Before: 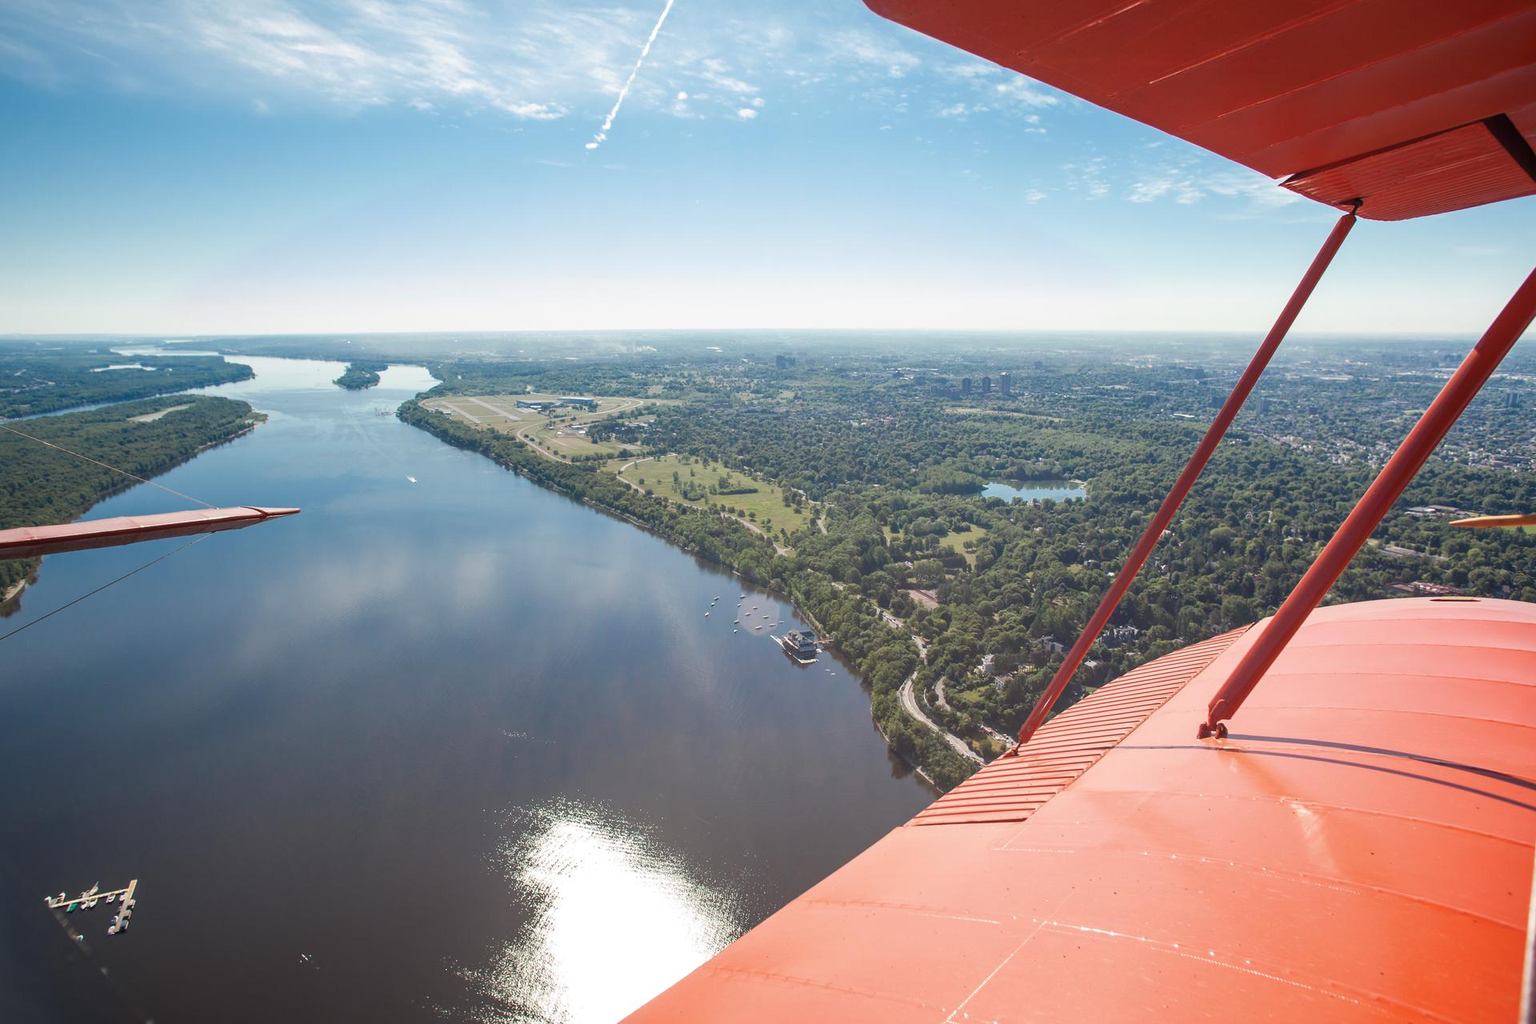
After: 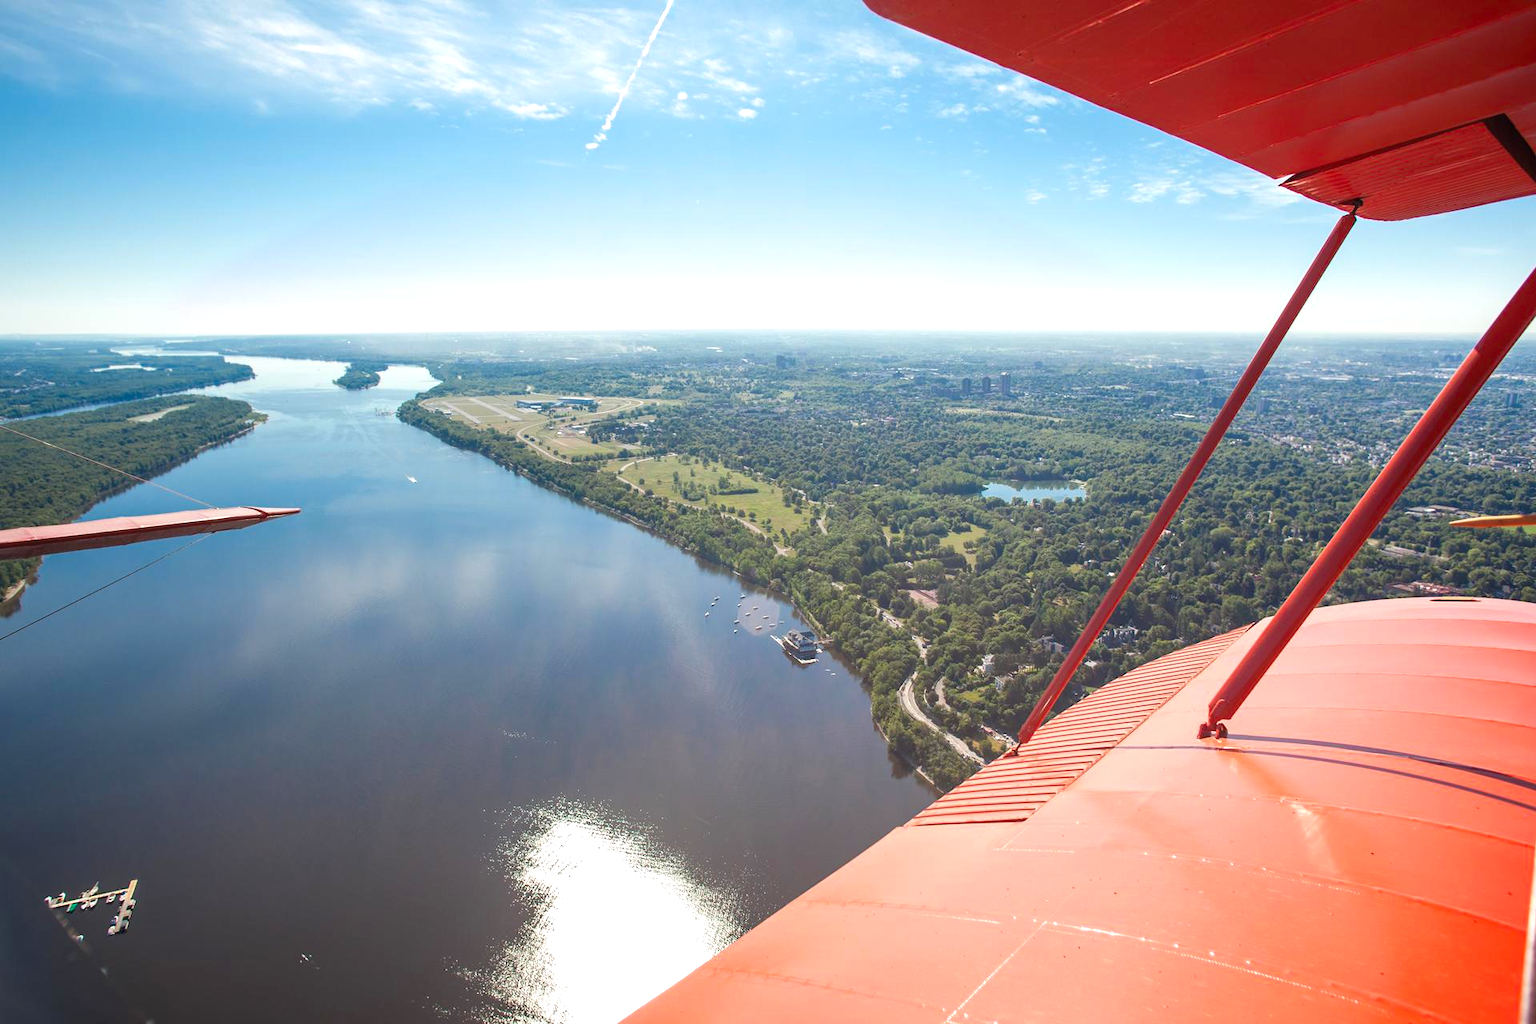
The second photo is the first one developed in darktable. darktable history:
exposure: exposure 0.298 EV, compensate highlight preservation false
contrast brightness saturation: saturation 0.182
